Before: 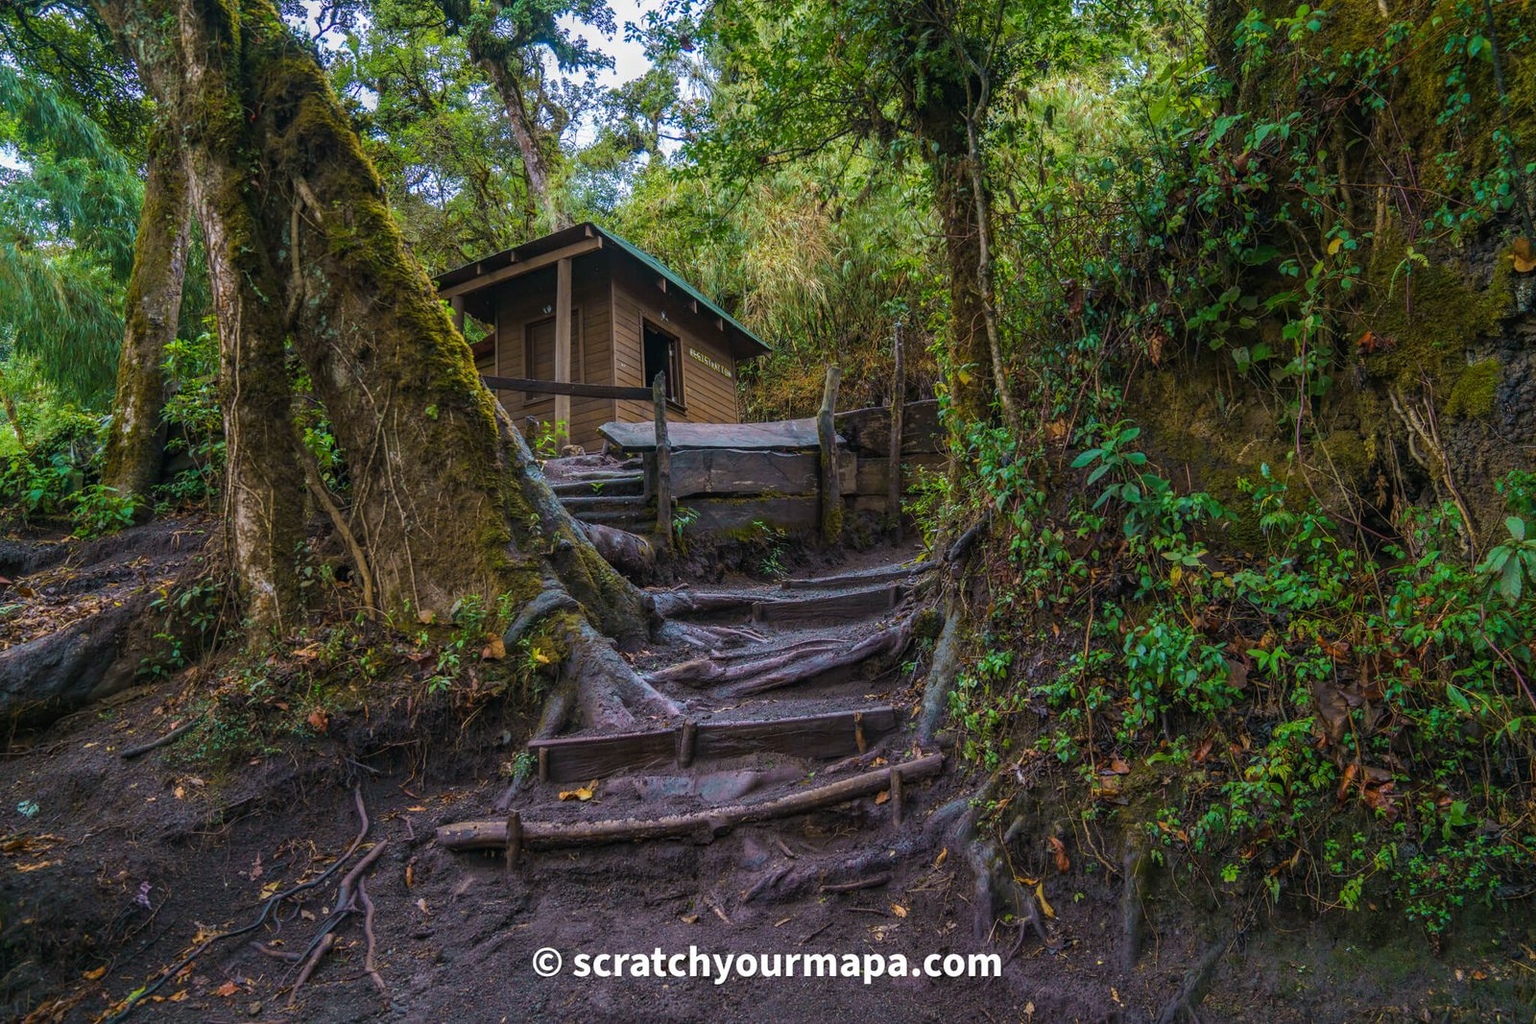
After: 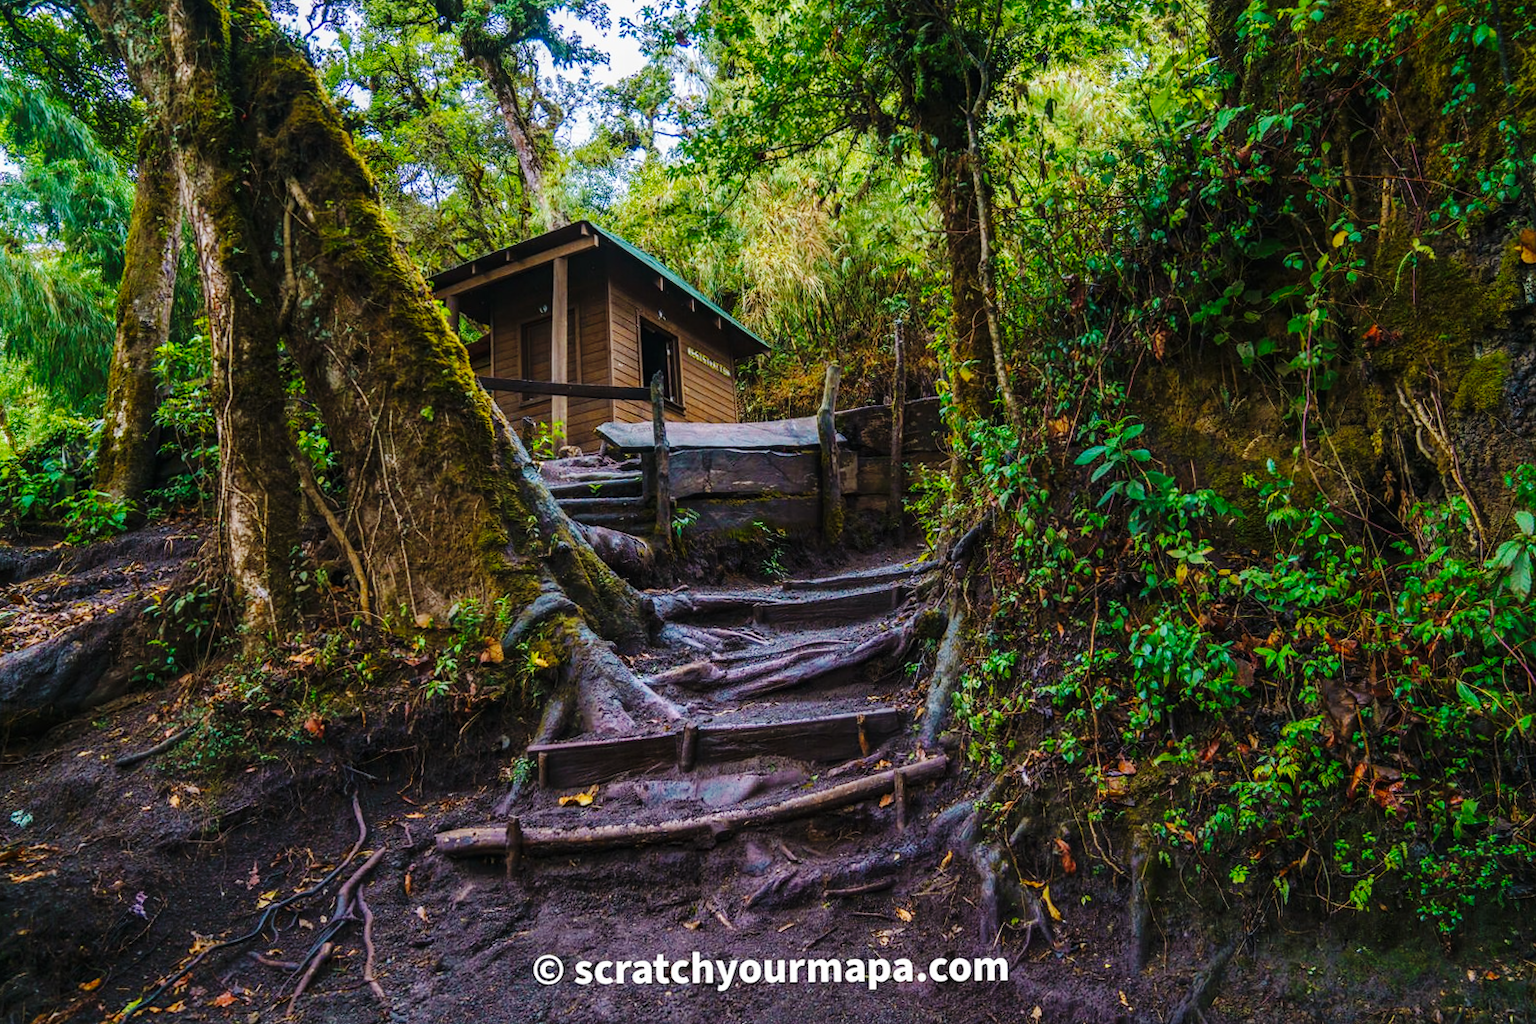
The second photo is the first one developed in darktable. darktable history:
rotate and perspective: rotation -0.45°, automatic cropping original format, crop left 0.008, crop right 0.992, crop top 0.012, crop bottom 0.988
base curve: curves: ch0 [(0, 0) (0.036, 0.025) (0.121, 0.166) (0.206, 0.329) (0.605, 0.79) (1, 1)], preserve colors none
